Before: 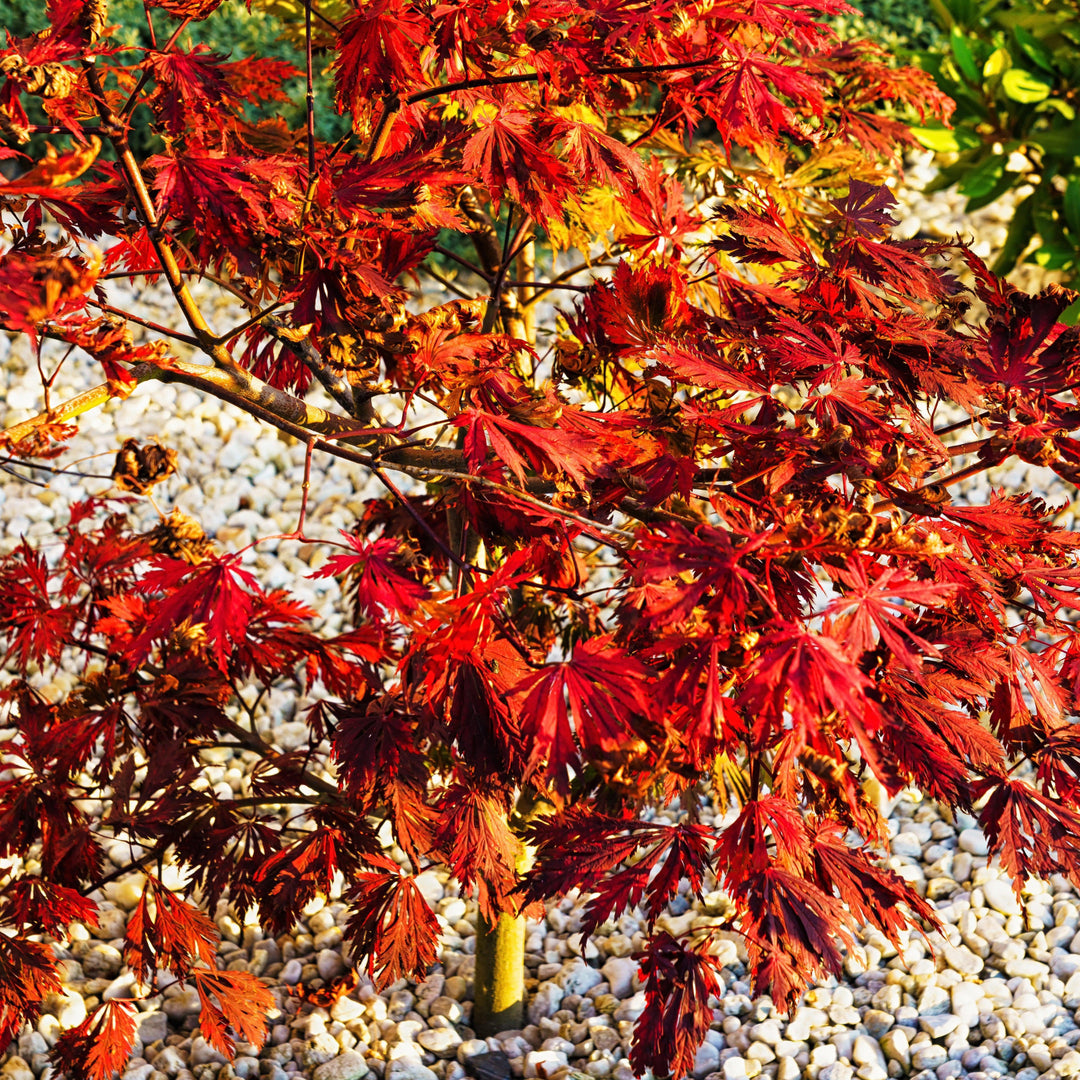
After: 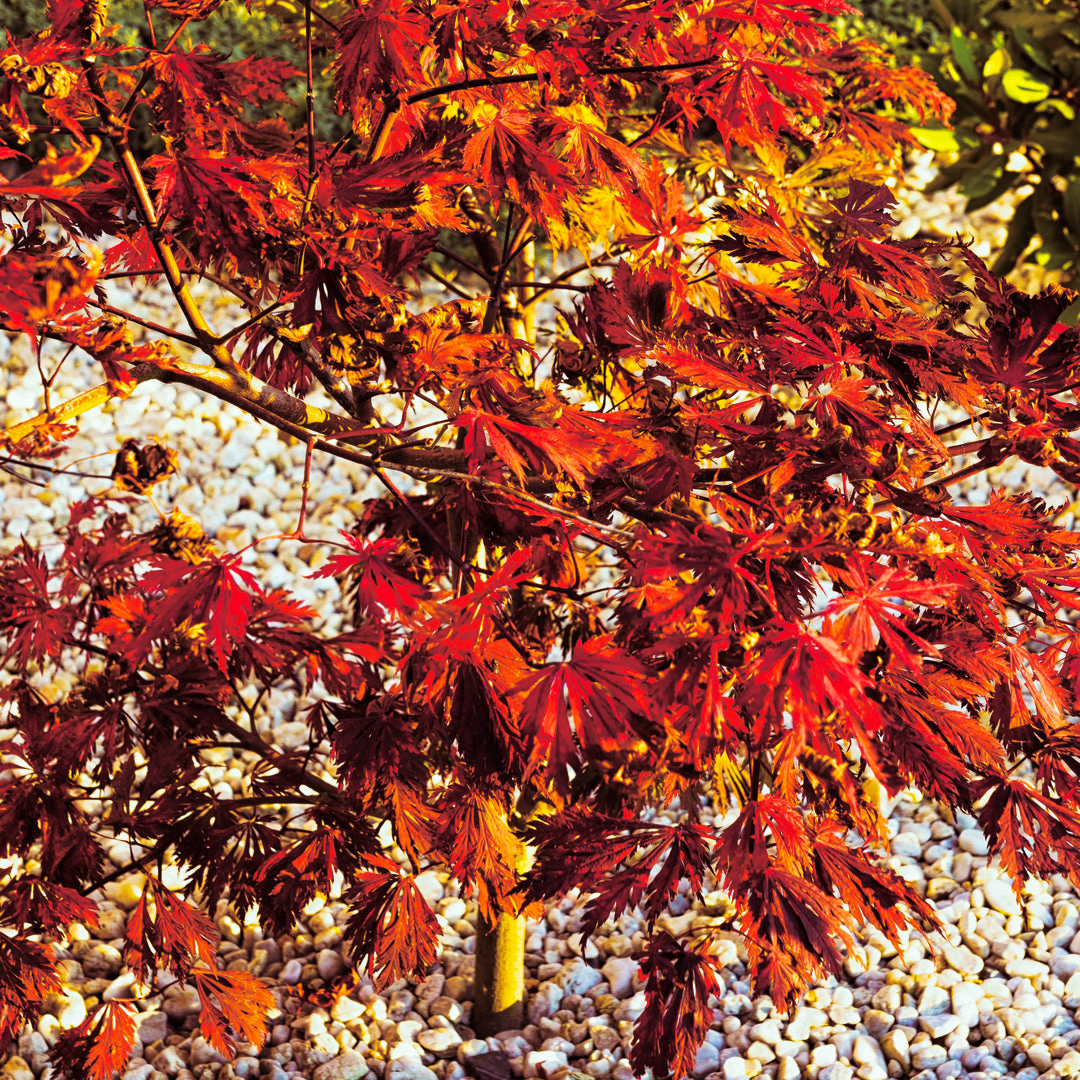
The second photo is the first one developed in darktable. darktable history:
split-toning: highlights › hue 180°
color balance rgb: perceptual saturation grading › global saturation 20%, global vibrance 20%
white balance: red 1, blue 1
